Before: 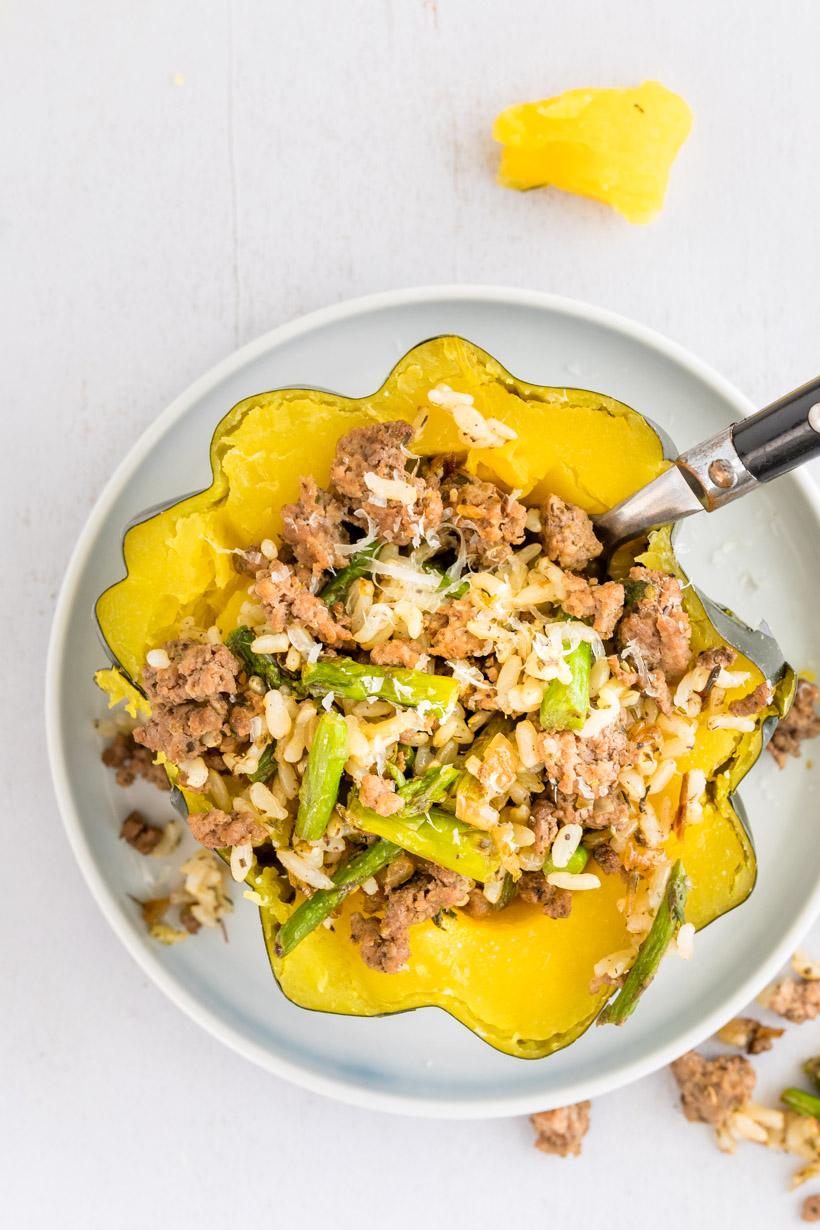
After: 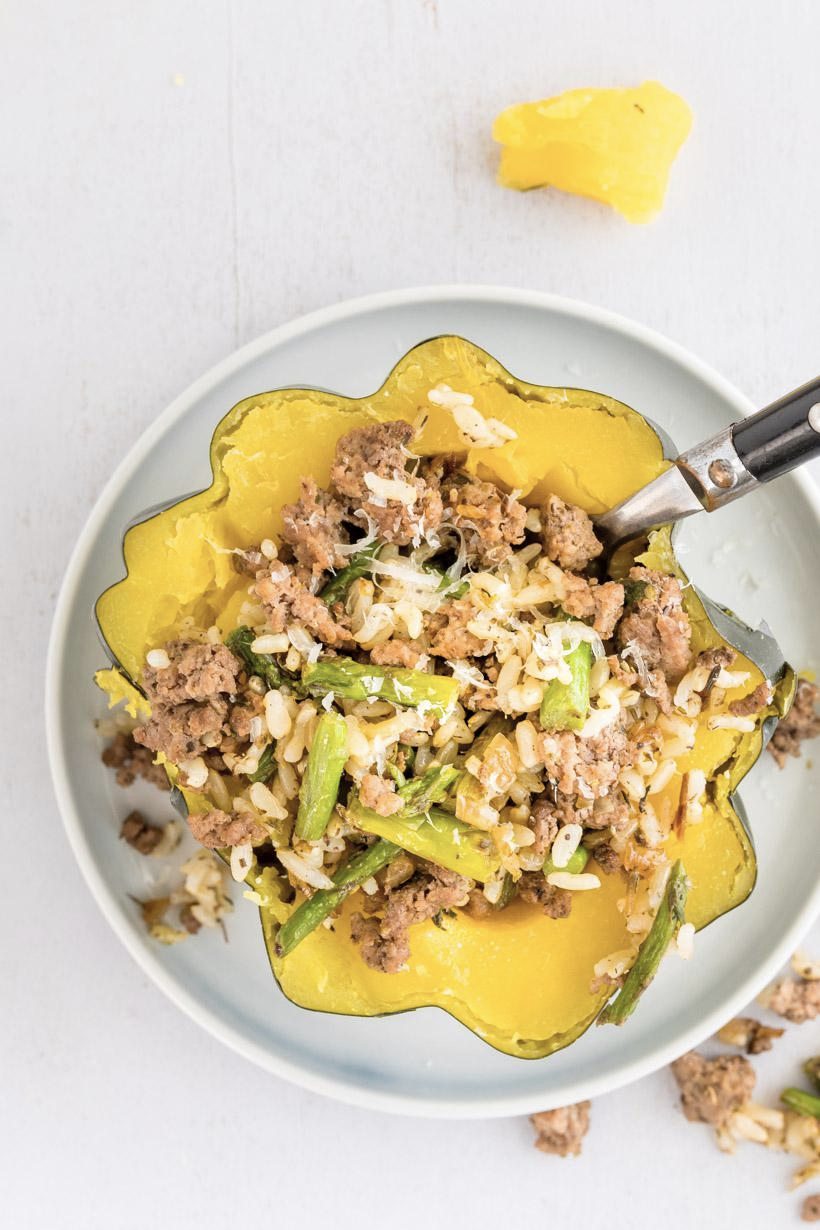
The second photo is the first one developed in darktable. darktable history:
color correction: highlights b* -0.028, saturation 0.781
